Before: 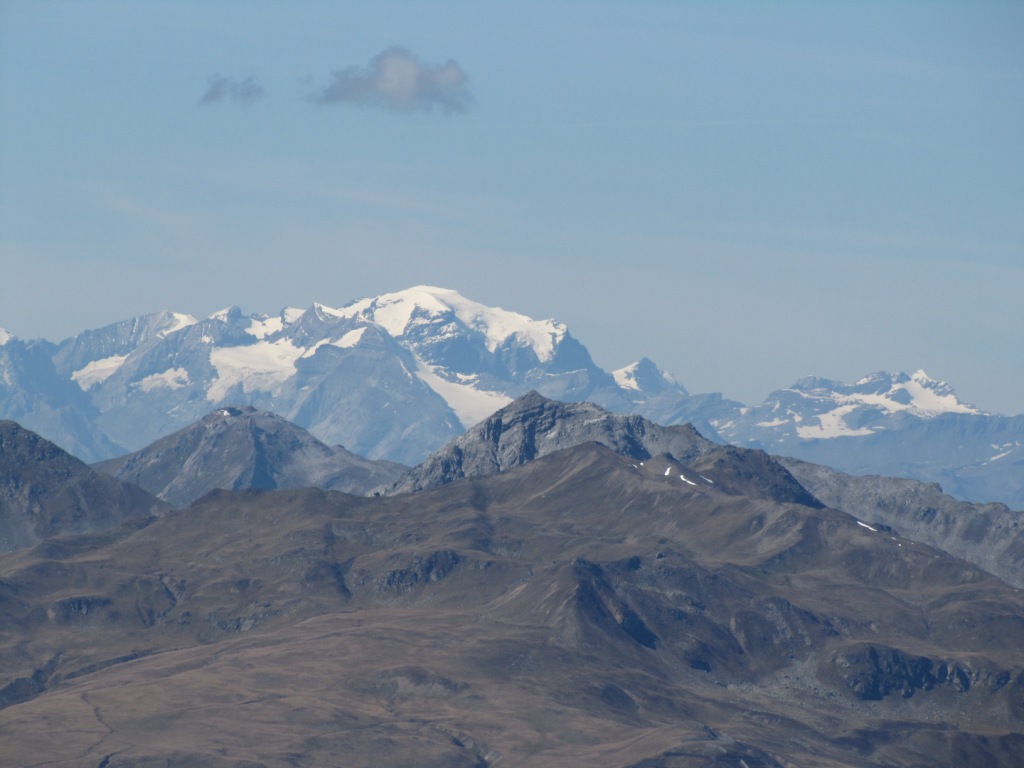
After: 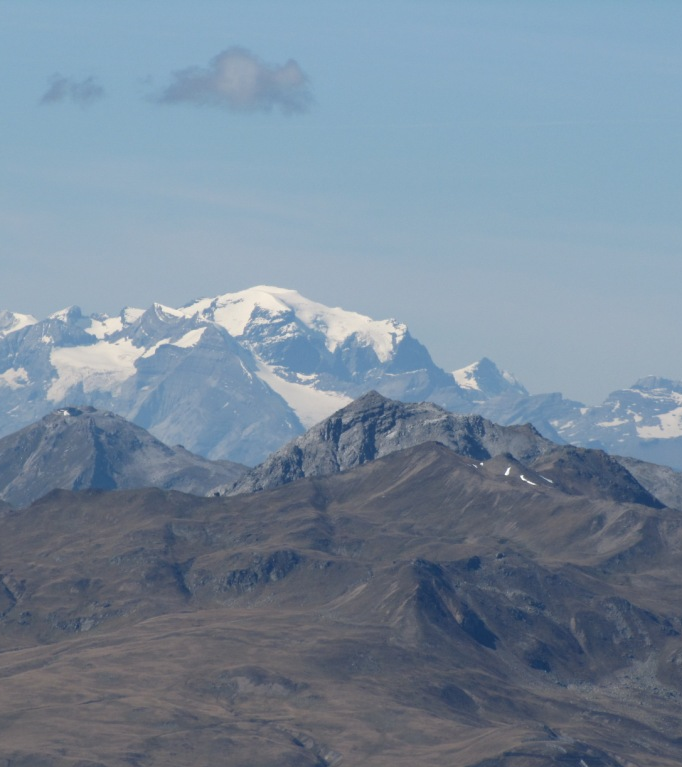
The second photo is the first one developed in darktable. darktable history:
crop and rotate: left 15.642%, right 17.716%
